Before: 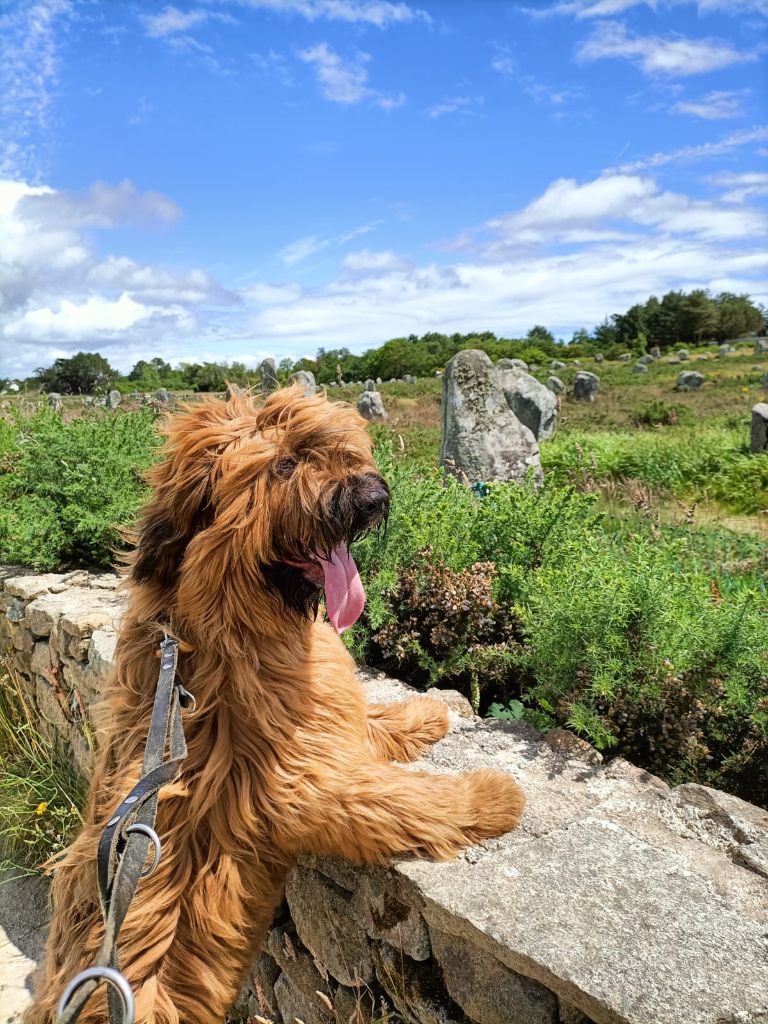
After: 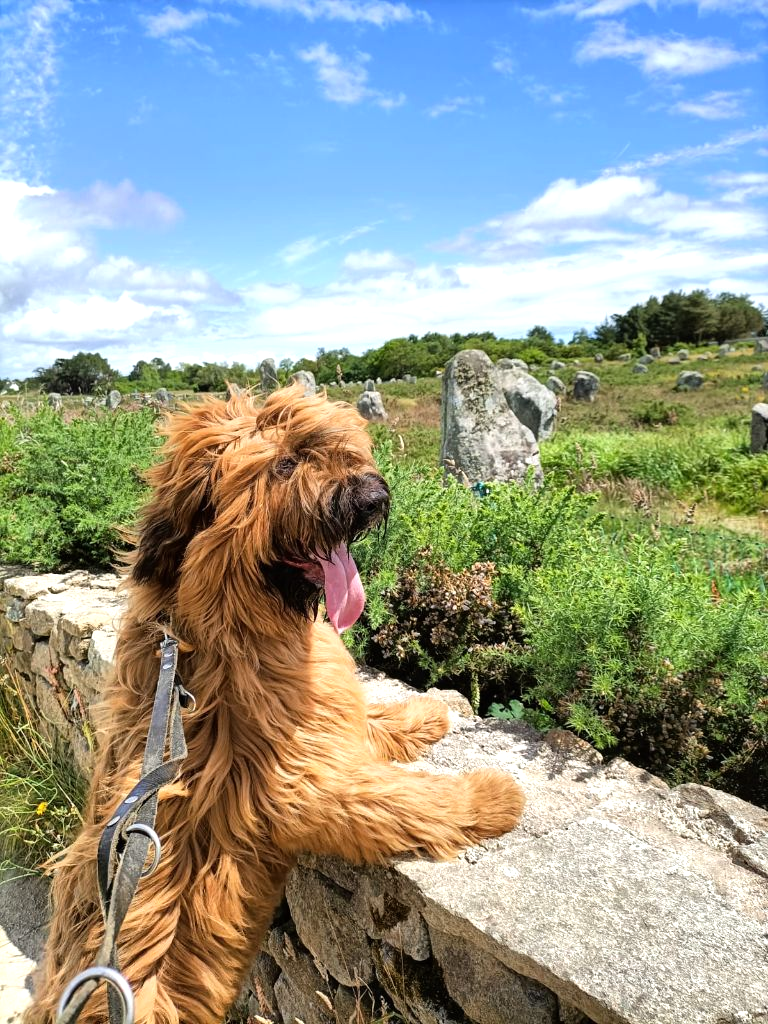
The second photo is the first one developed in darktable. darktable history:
tone equalizer: -8 EV -0.456 EV, -7 EV -0.381 EV, -6 EV -0.371 EV, -5 EV -0.226 EV, -3 EV 0.232 EV, -2 EV 0.321 EV, -1 EV 0.369 EV, +0 EV 0.422 EV
